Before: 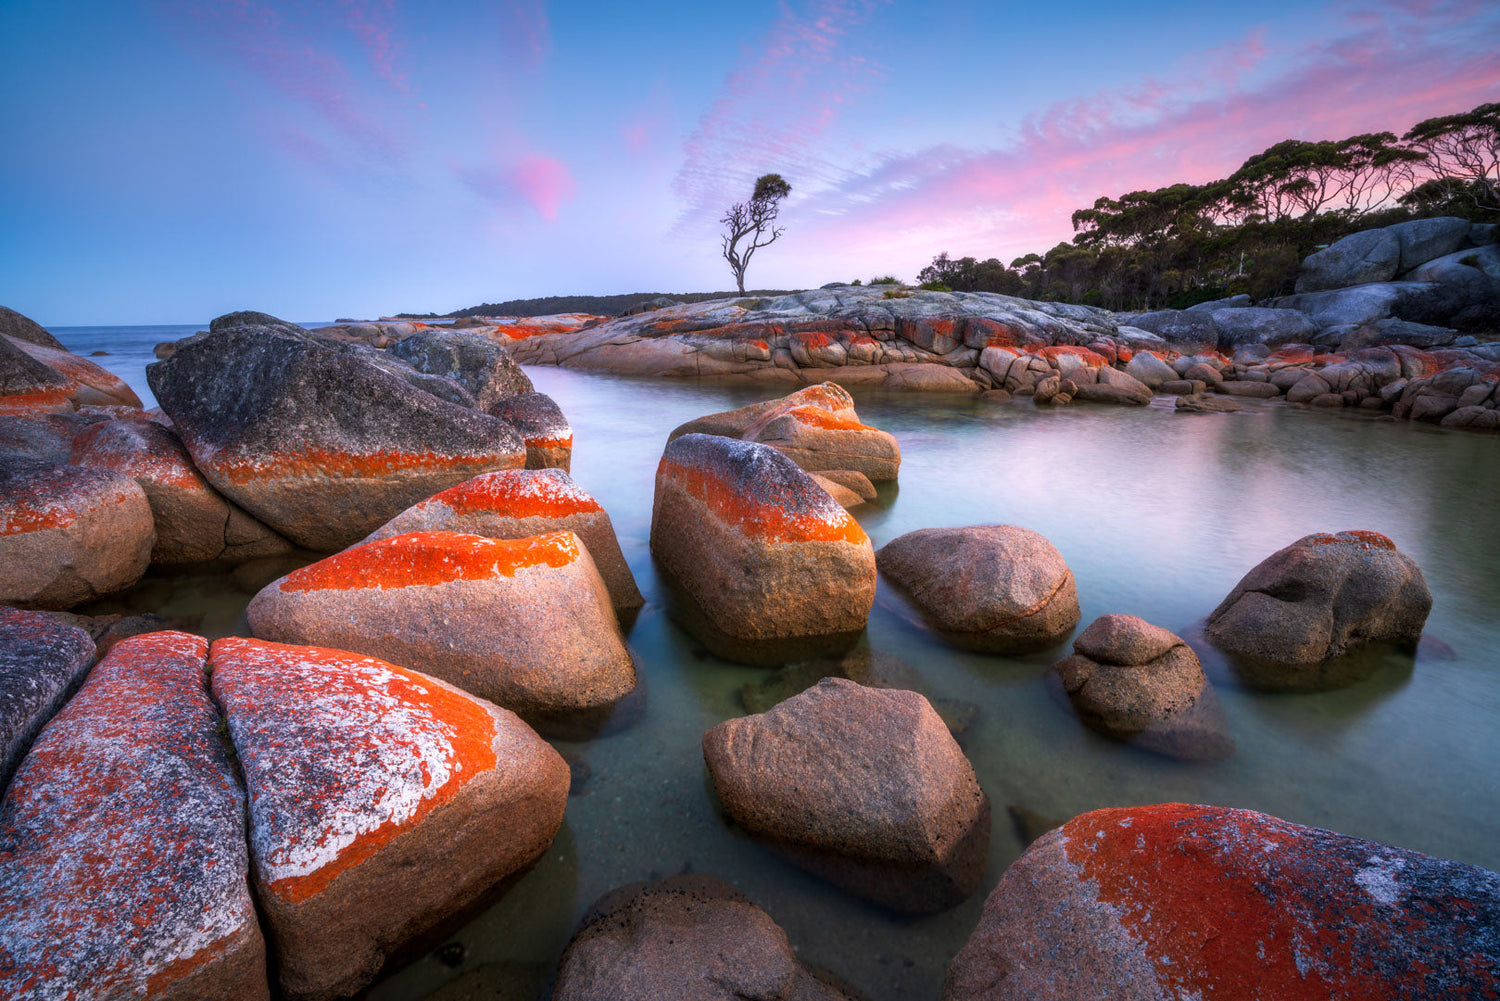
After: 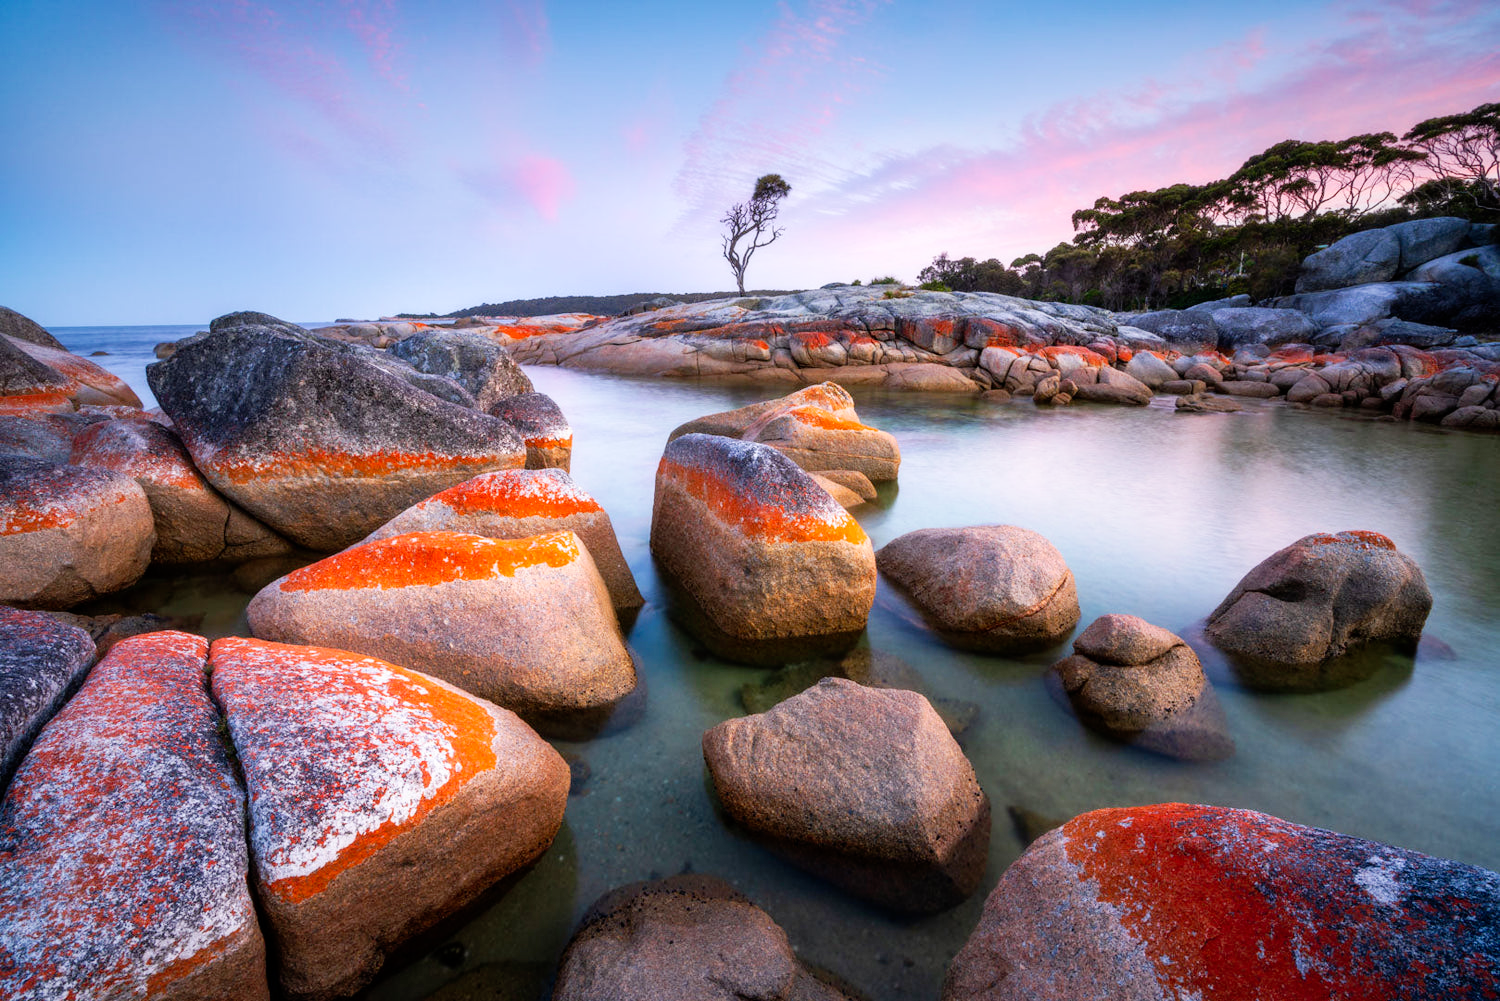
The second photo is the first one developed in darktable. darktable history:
tone curve: curves: ch0 [(0, 0) (0.051, 0.027) (0.096, 0.071) (0.219, 0.248) (0.428, 0.52) (0.596, 0.713) (0.727, 0.823) (0.859, 0.924) (1, 1)]; ch1 [(0, 0) (0.1, 0.038) (0.318, 0.221) (0.413, 0.325) (0.443, 0.412) (0.483, 0.474) (0.503, 0.501) (0.516, 0.515) (0.548, 0.575) (0.561, 0.596) (0.594, 0.647) (0.666, 0.701) (1, 1)]; ch2 [(0, 0) (0.453, 0.435) (0.479, 0.476) (0.504, 0.5) (0.52, 0.526) (0.557, 0.585) (0.583, 0.608) (0.824, 0.815) (1, 1)], preserve colors none
